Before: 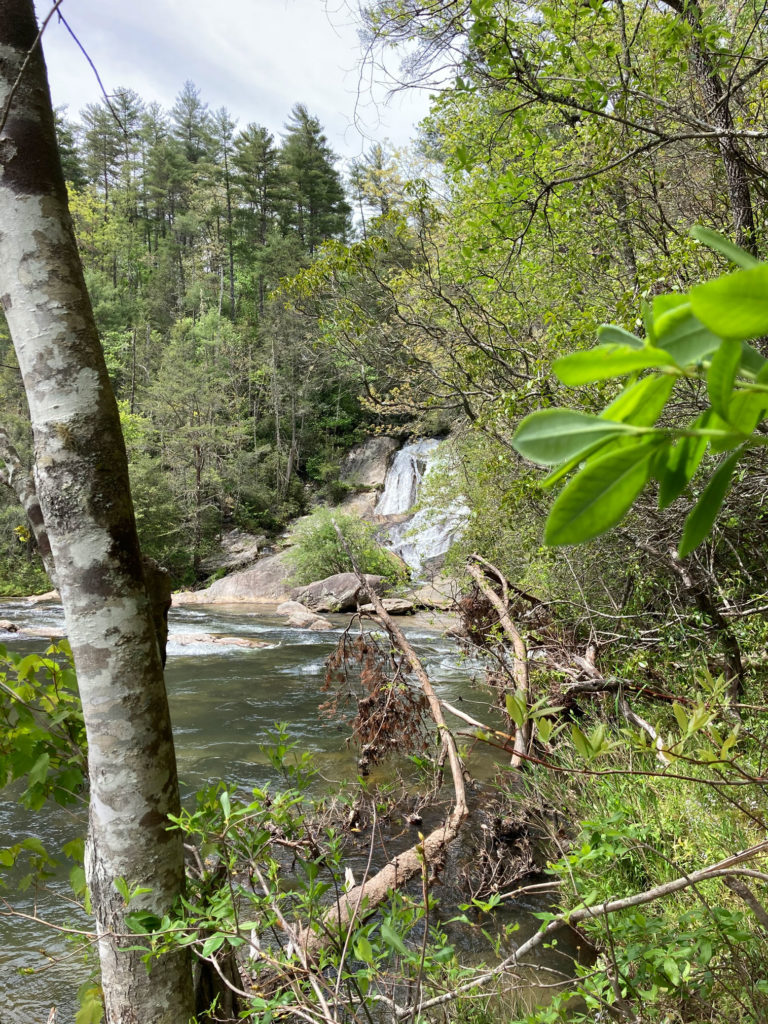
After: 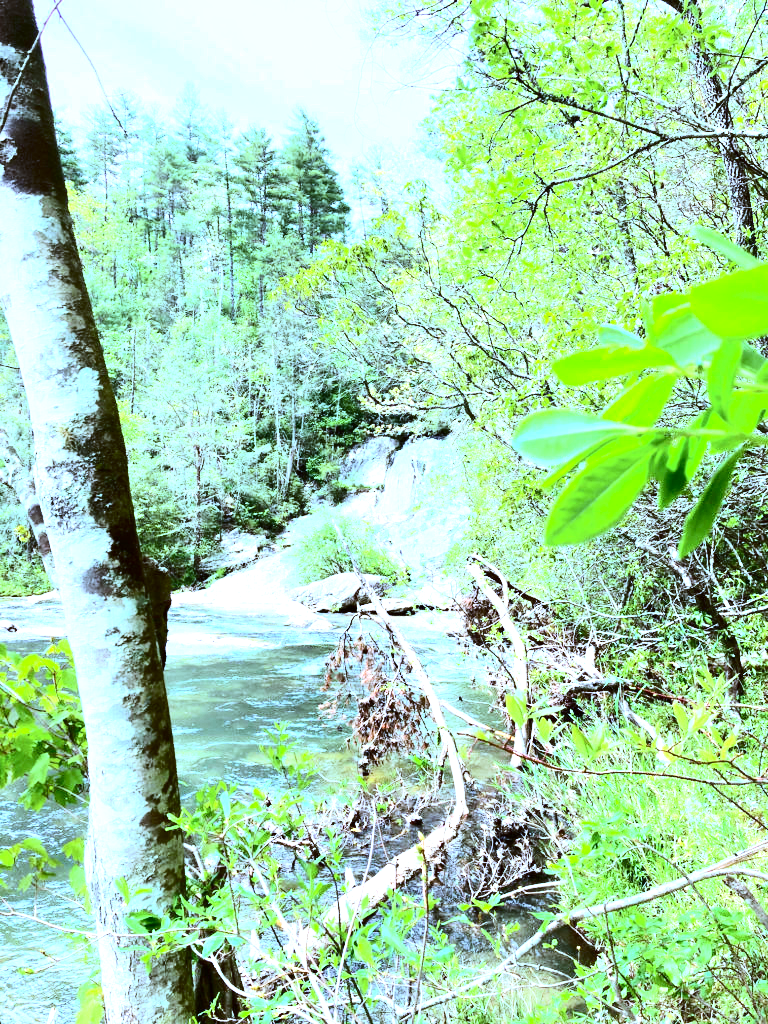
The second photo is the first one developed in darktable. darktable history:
tone equalizer: -8 EV -0.75 EV, -7 EV -0.7 EV, -6 EV -0.6 EV, -5 EV -0.4 EV, -3 EV 0.4 EV, -2 EV 0.6 EV, -1 EV 0.7 EV, +0 EV 0.75 EV, edges refinement/feathering 500, mask exposure compensation -1.57 EV, preserve details no
color correction: highlights a* -3.28, highlights b* -6.24, shadows a* 3.1, shadows b* 5.19
white balance: red 0.871, blue 1.249
exposure: black level correction 0, exposure 1.5 EV, compensate highlight preservation false
tone curve: curves: ch0 [(0, 0) (0.114, 0.083) (0.303, 0.285) (0.447, 0.51) (0.602, 0.697) (0.772, 0.866) (0.999, 0.978)]; ch1 [(0, 0) (0.389, 0.352) (0.458, 0.433) (0.486, 0.474) (0.509, 0.505) (0.535, 0.528) (0.57, 0.579) (0.696, 0.706) (1, 1)]; ch2 [(0, 0) (0.369, 0.388) (0.449, 0.431) (0.501, 0.5) (0.528, 0.527) (0.589, 0.608) (0.697, 0.721) (1, 1)], color space Lab, independent channels, preserve colors none
